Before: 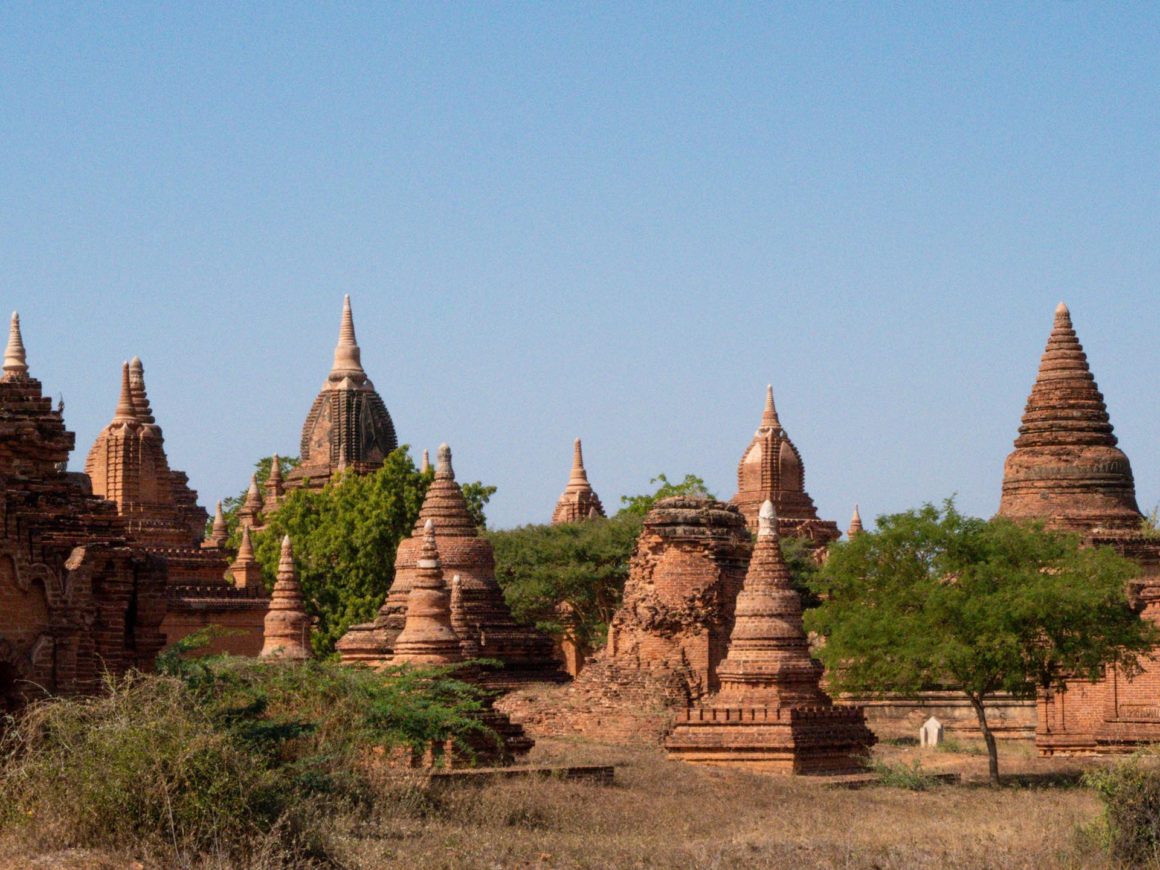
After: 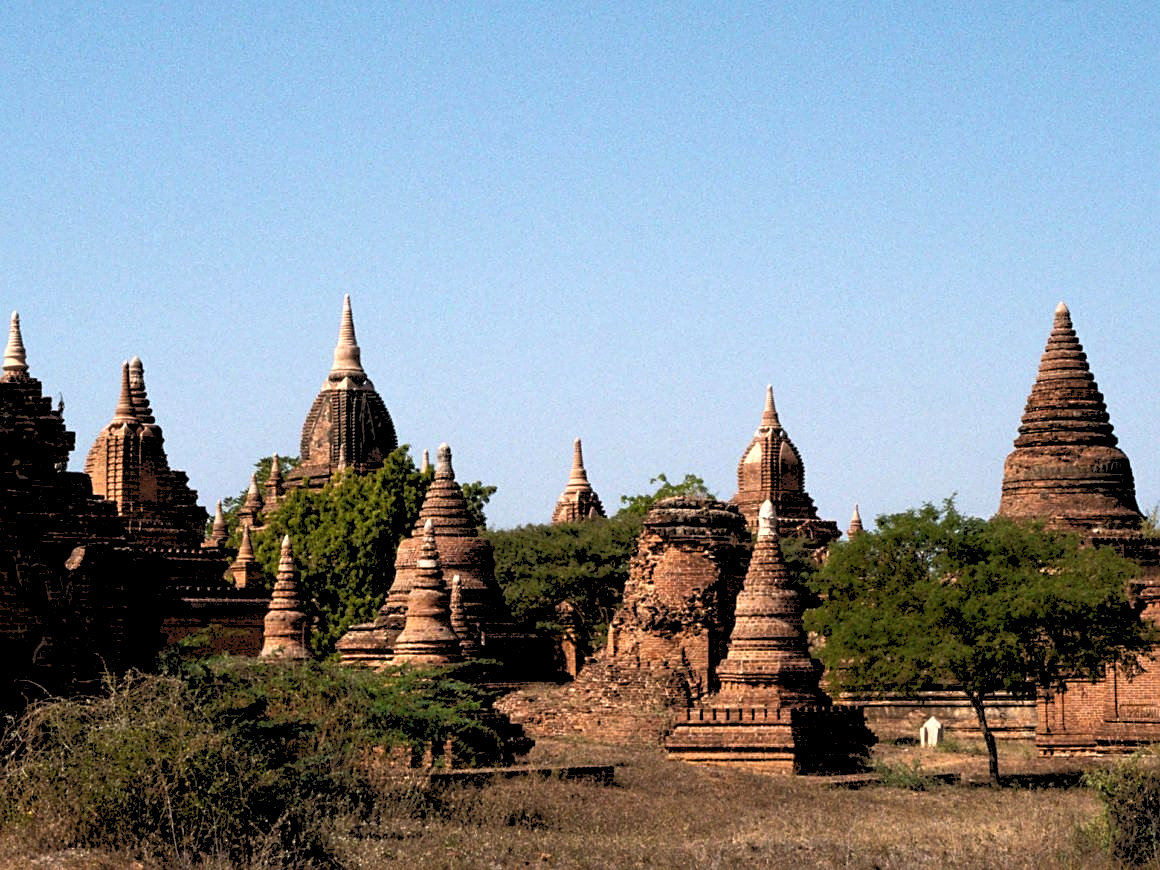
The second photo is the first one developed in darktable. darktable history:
sharpen: on, module defaults
rgb levels: levels [[0.034, 0.472, 0.904], [0, 0.5, 1], [0, 0.5, 1]]
tone curve: curves: ch0 [(0, 0.081) (0.483, 0.453) (0.881, 0.992)]
